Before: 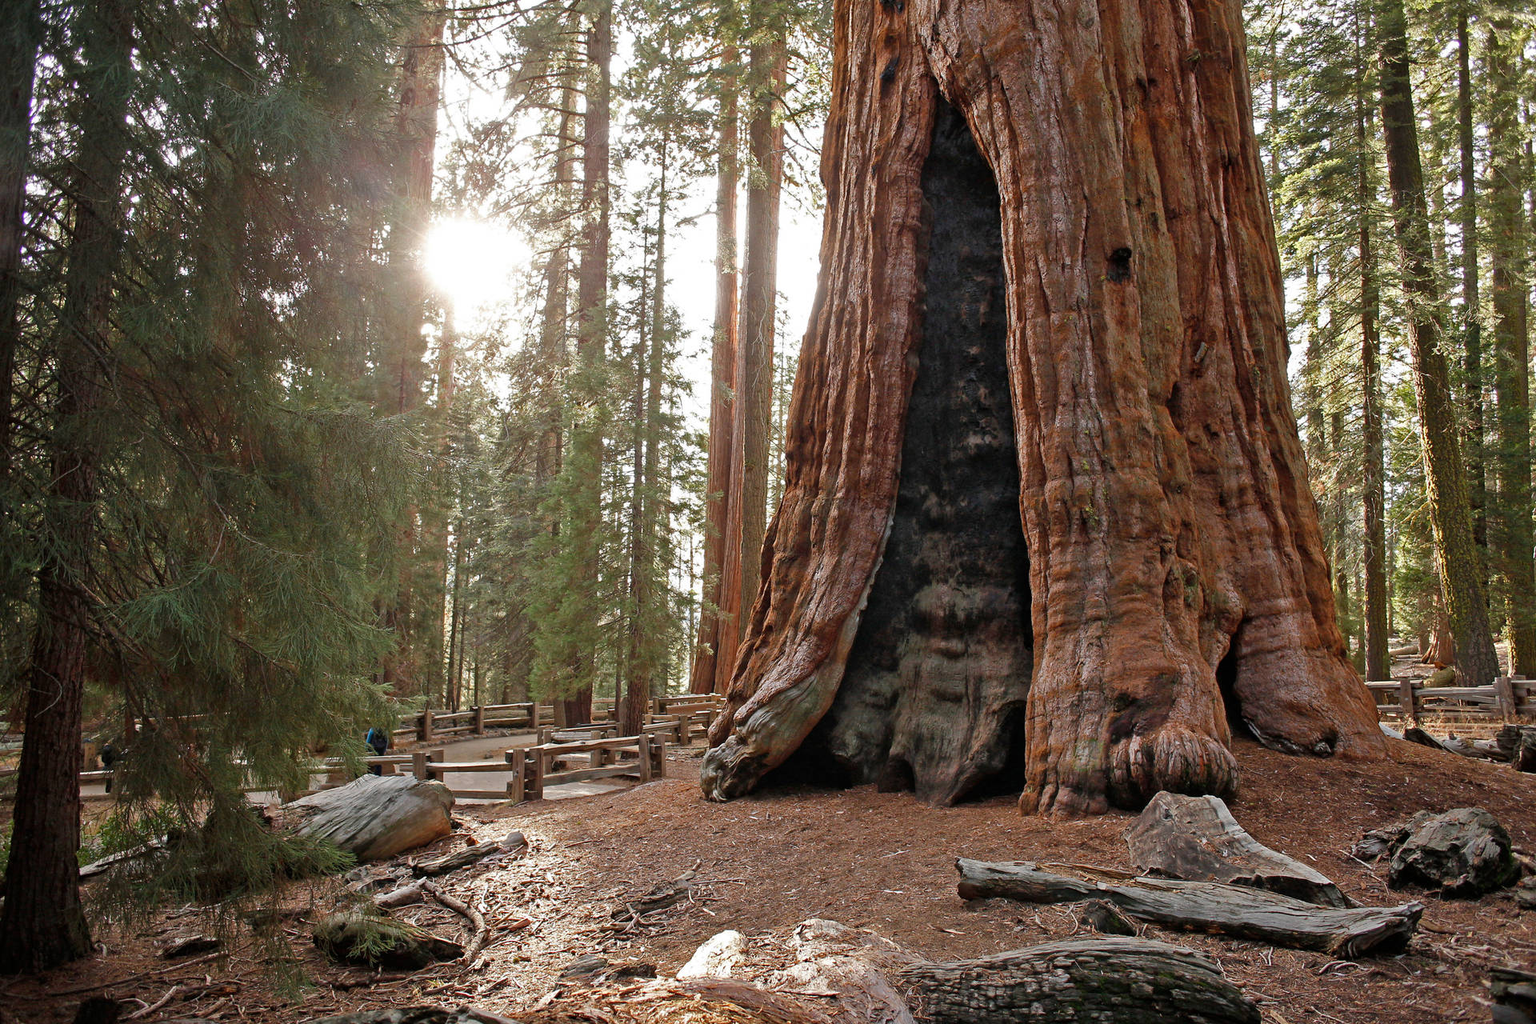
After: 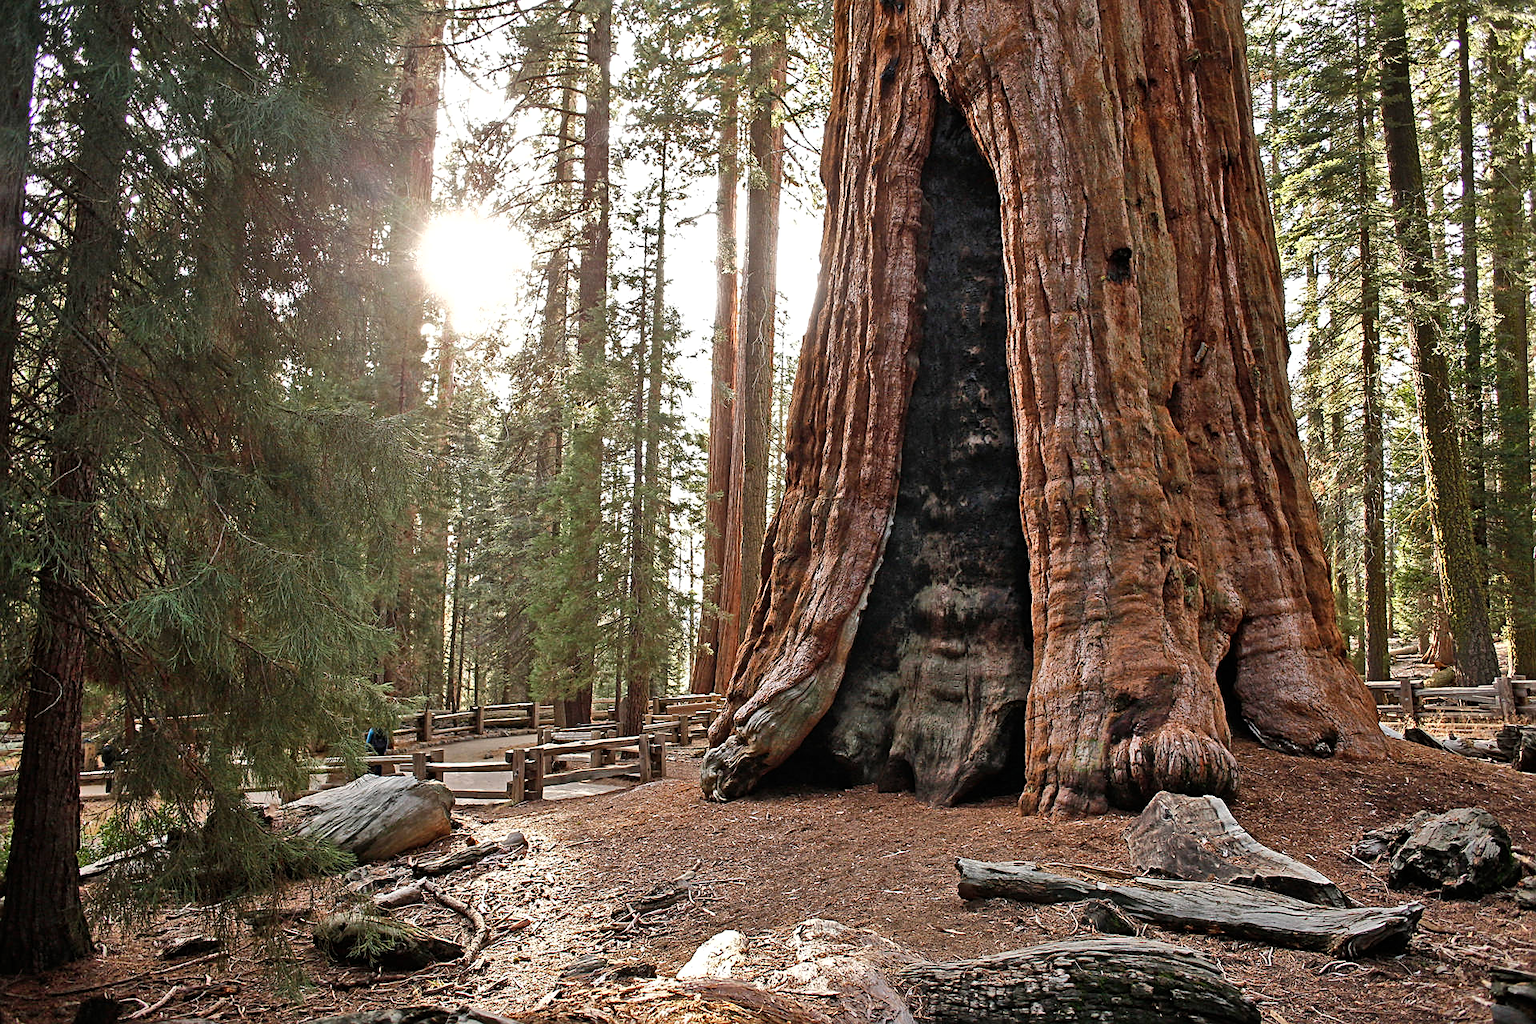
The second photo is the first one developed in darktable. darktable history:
sharpen: on, module defaults
tone equalizer: -8 EV -0.435 EV, -7 EV -0.386 EV, -6 EV -0.323 EV, -5 EV -0.188 EV, -3 EV 0.221 EV, -2 EV 0.315 EV, -1 EV 0.392 EV, +0 EV 0.418 EV, edges refinement/feathering 500, mask exposure compensation -1.57 EV, preserve details no
levels: mode automatic, white 99.92%, levels [0, 0.498, 0.996]
shadows and highlights: low approximation 0.01, soften with gaussian
